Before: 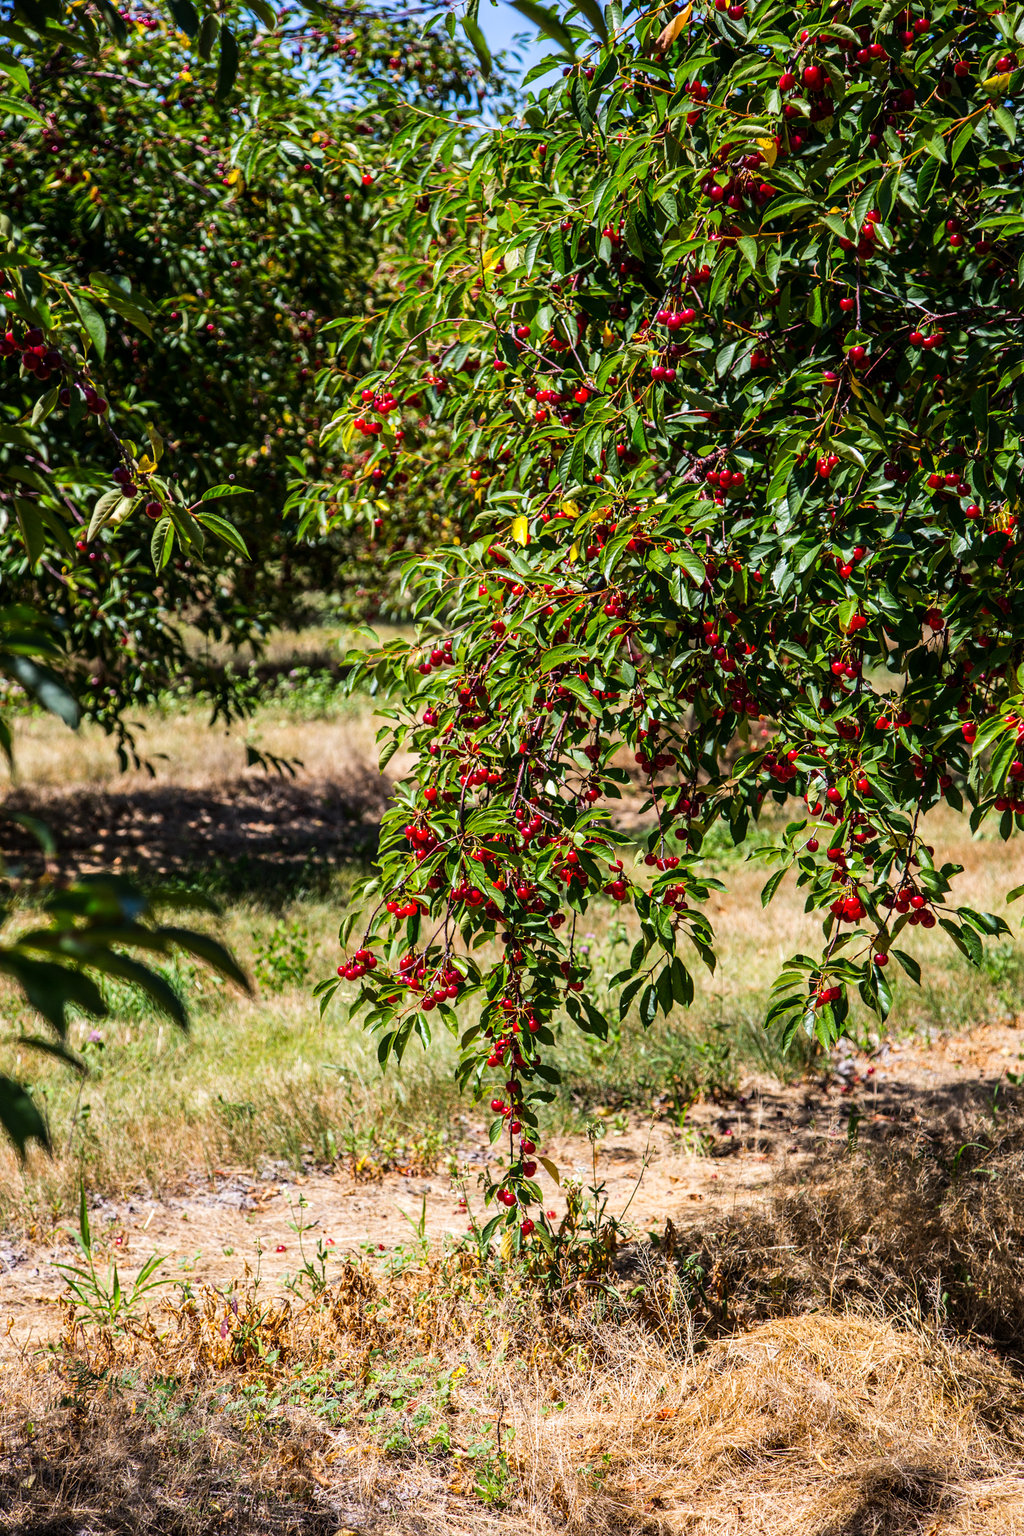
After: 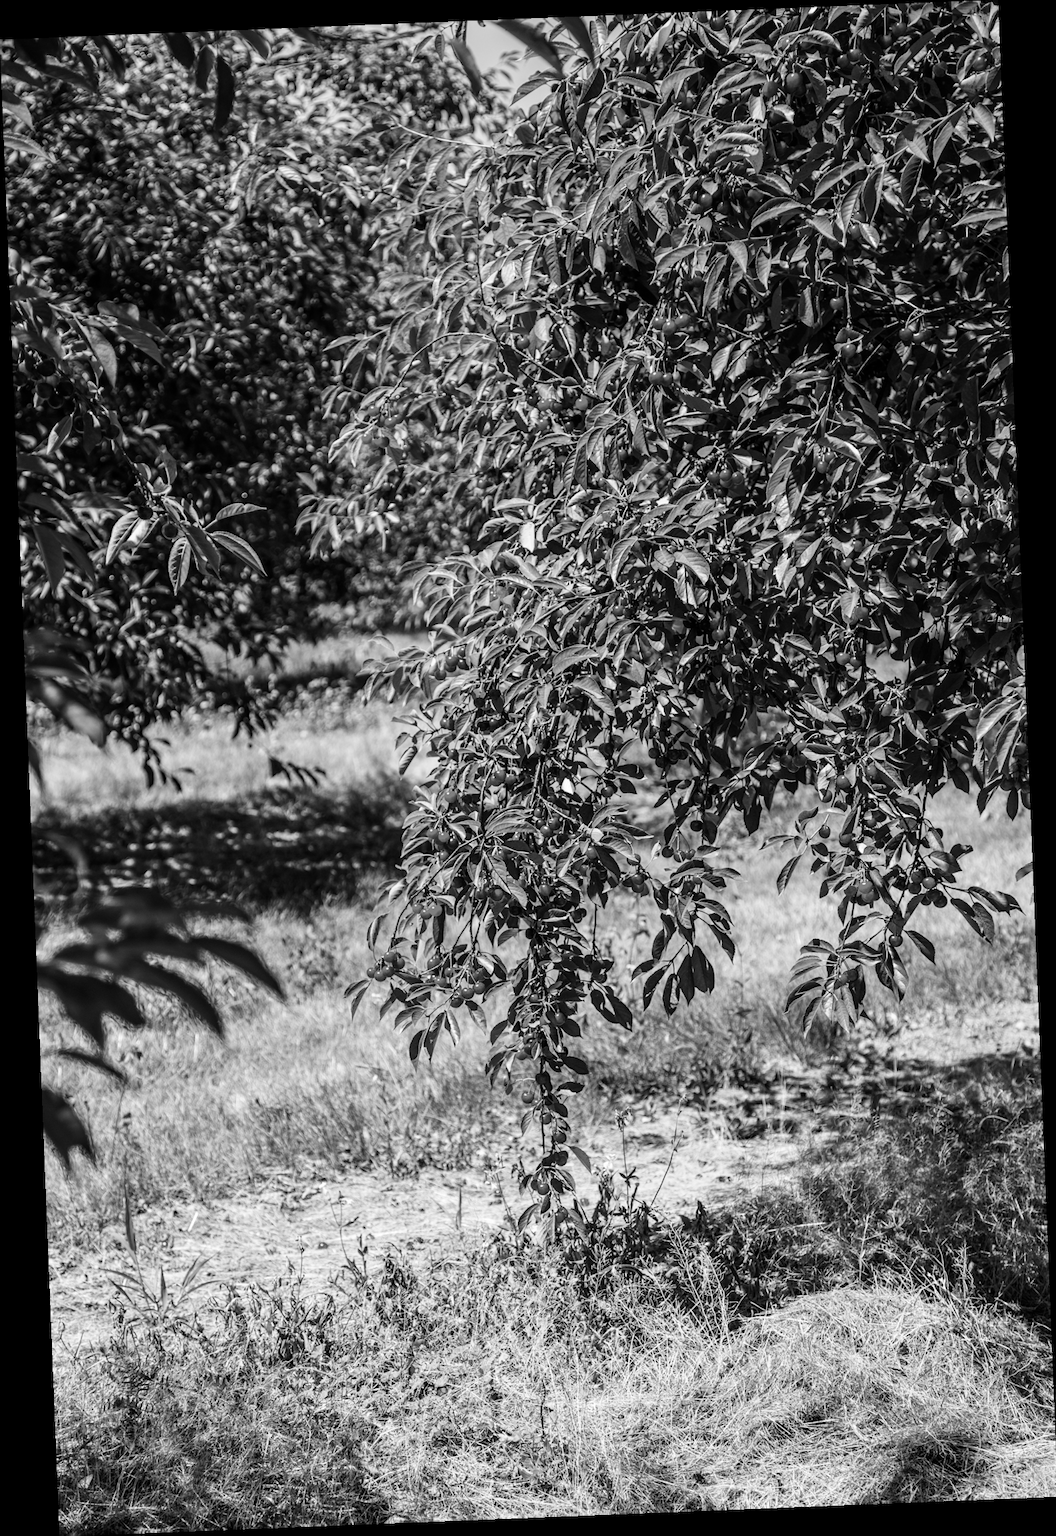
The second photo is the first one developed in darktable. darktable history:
rotate and perspective: rotation -2.29°, automatic cropping off
monochrome: on, module defaults
